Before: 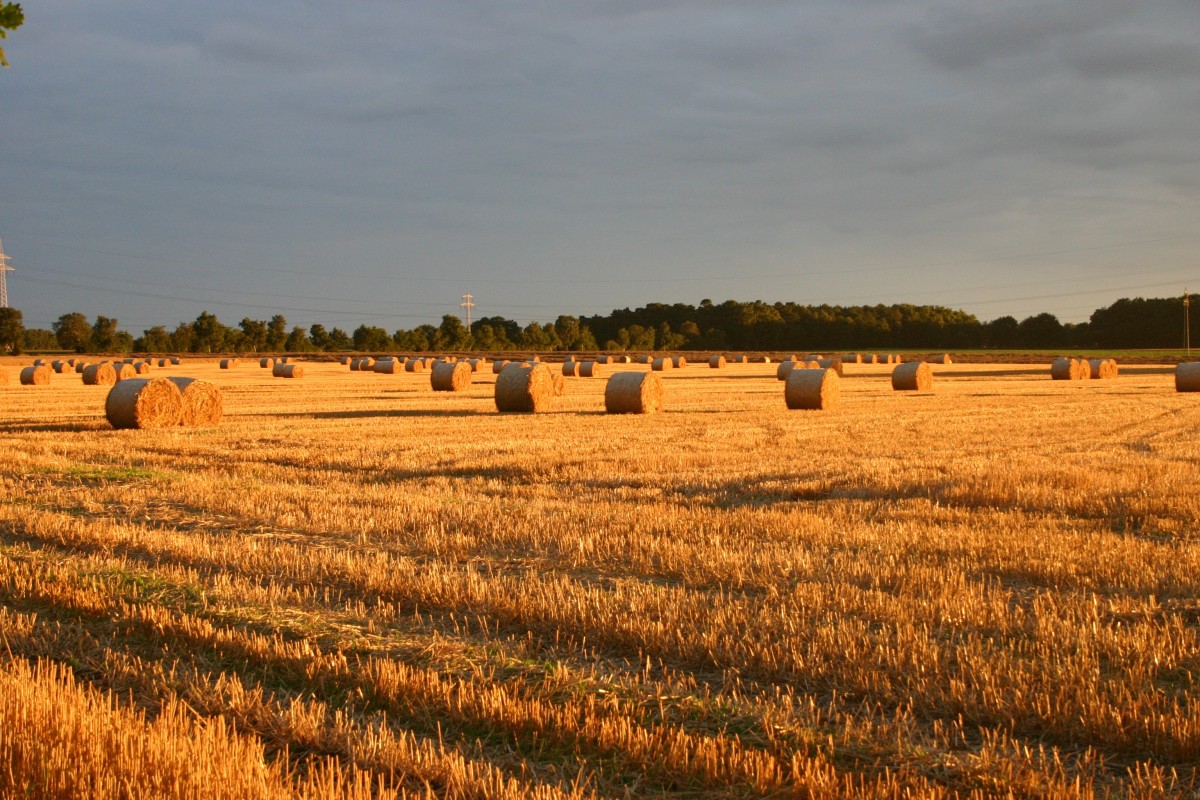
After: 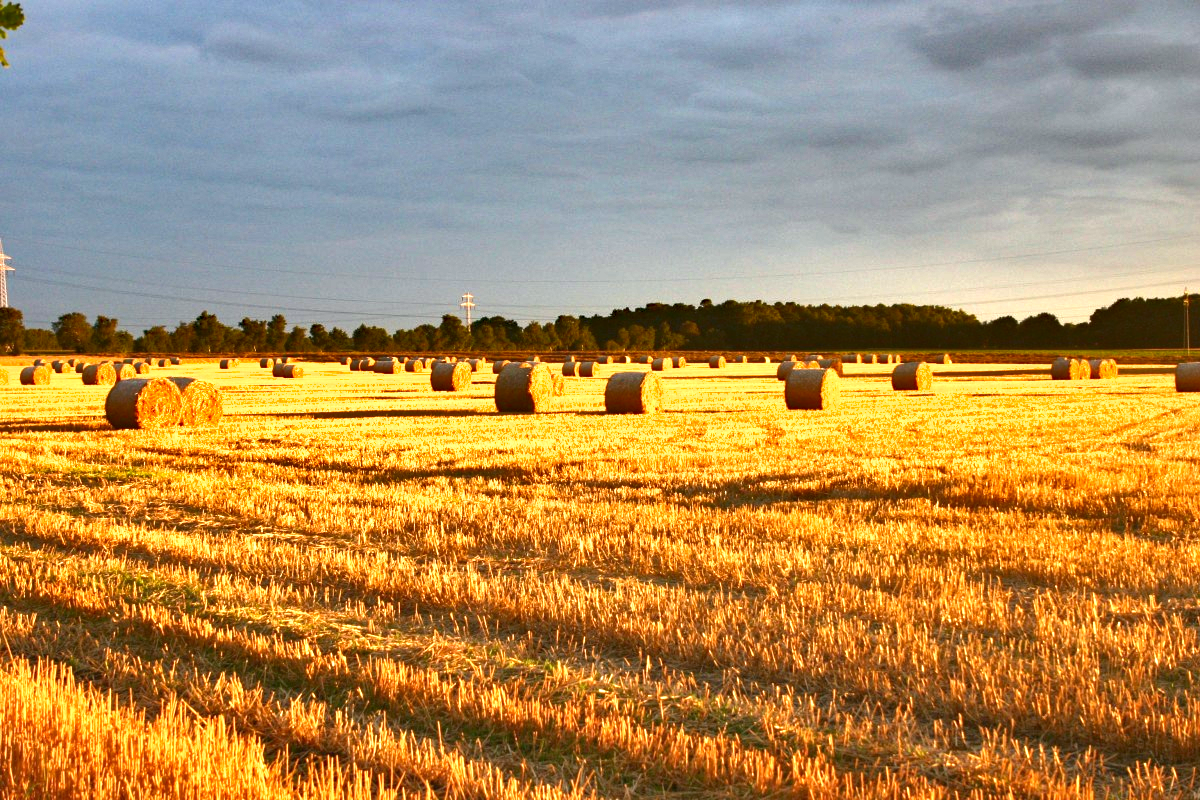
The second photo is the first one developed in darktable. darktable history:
shadows and highlights: radius 102.42, shadows 50.4, highlights -65.11, soften with gaussian
haze removal: strength 0.283, distance 0.25, compatibility mode true, adaptive false
exposure: black level correction 0, exposure 1.2 EV, compensate exposure bias true, compensate highlight preservation false
